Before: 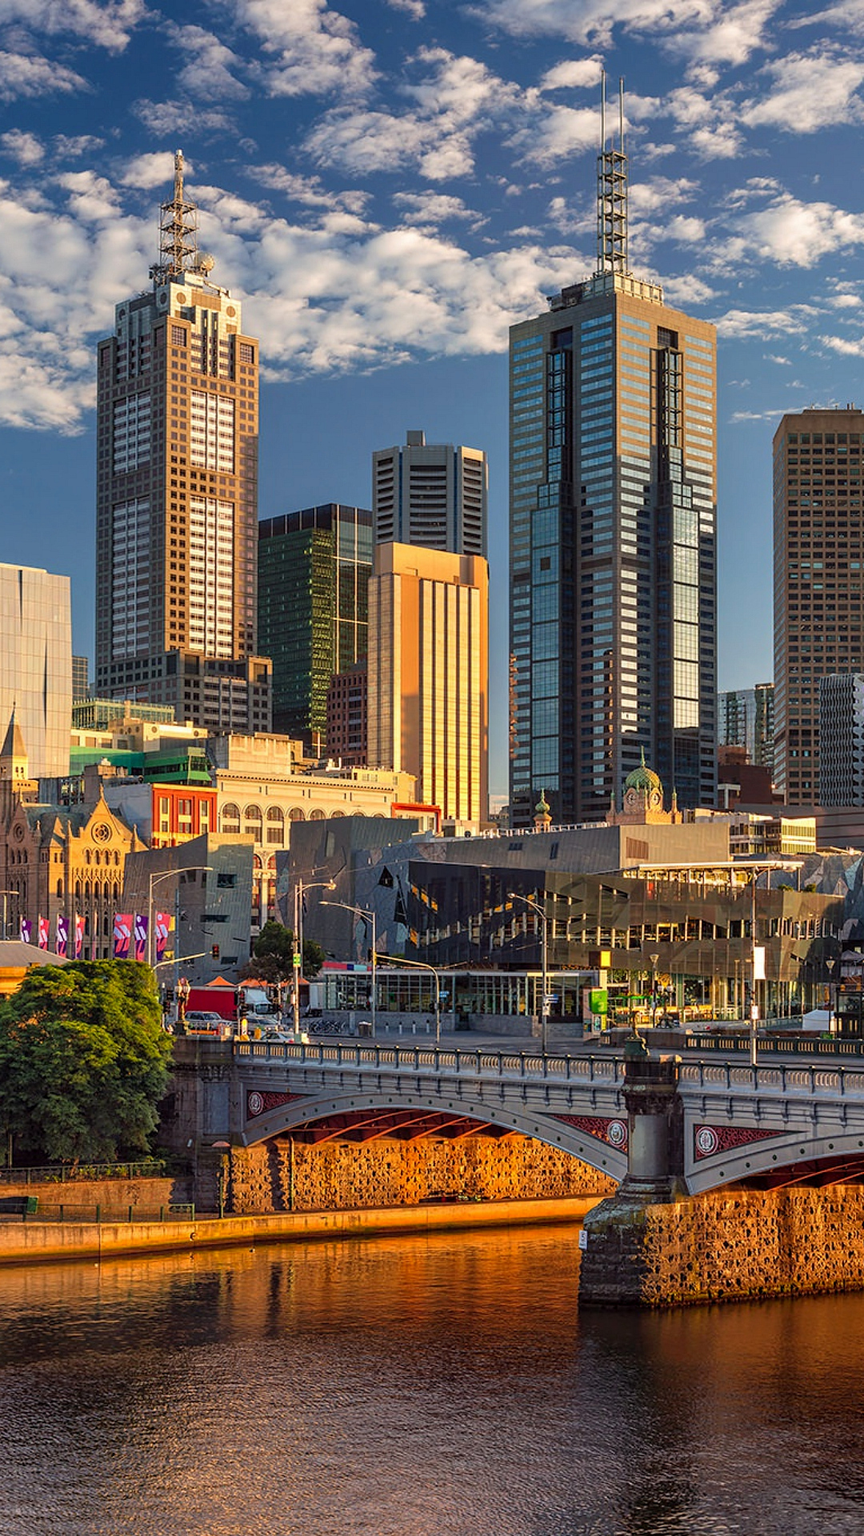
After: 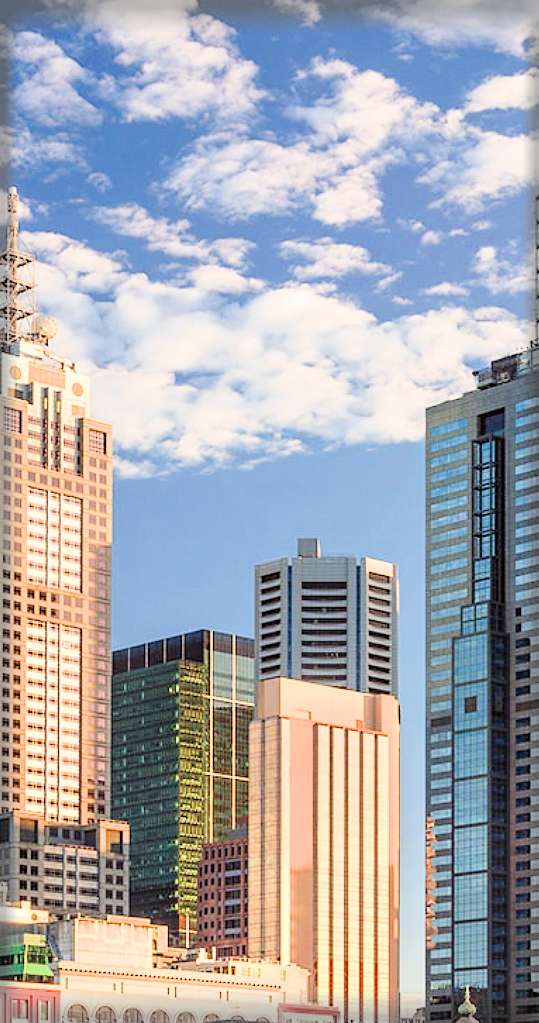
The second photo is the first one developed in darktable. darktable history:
exposure: black level correction 0.001, exposure 1.81 EV, compensate highlight preservation false
crop: left 19.566%, right 30.502%, bottom 46.697%
vignetting: fall-off start 93.59%, fall-off radius 5.01%, brightness -0.448, saturation -0.69, automatic ratio true, width/height ratio 1.33, shape 0.043, unbound false
filmic rgb: black relative exposure -7.65 EV, white relative exposure 4.56 EV, hardness 3.61, contrast 1.059
